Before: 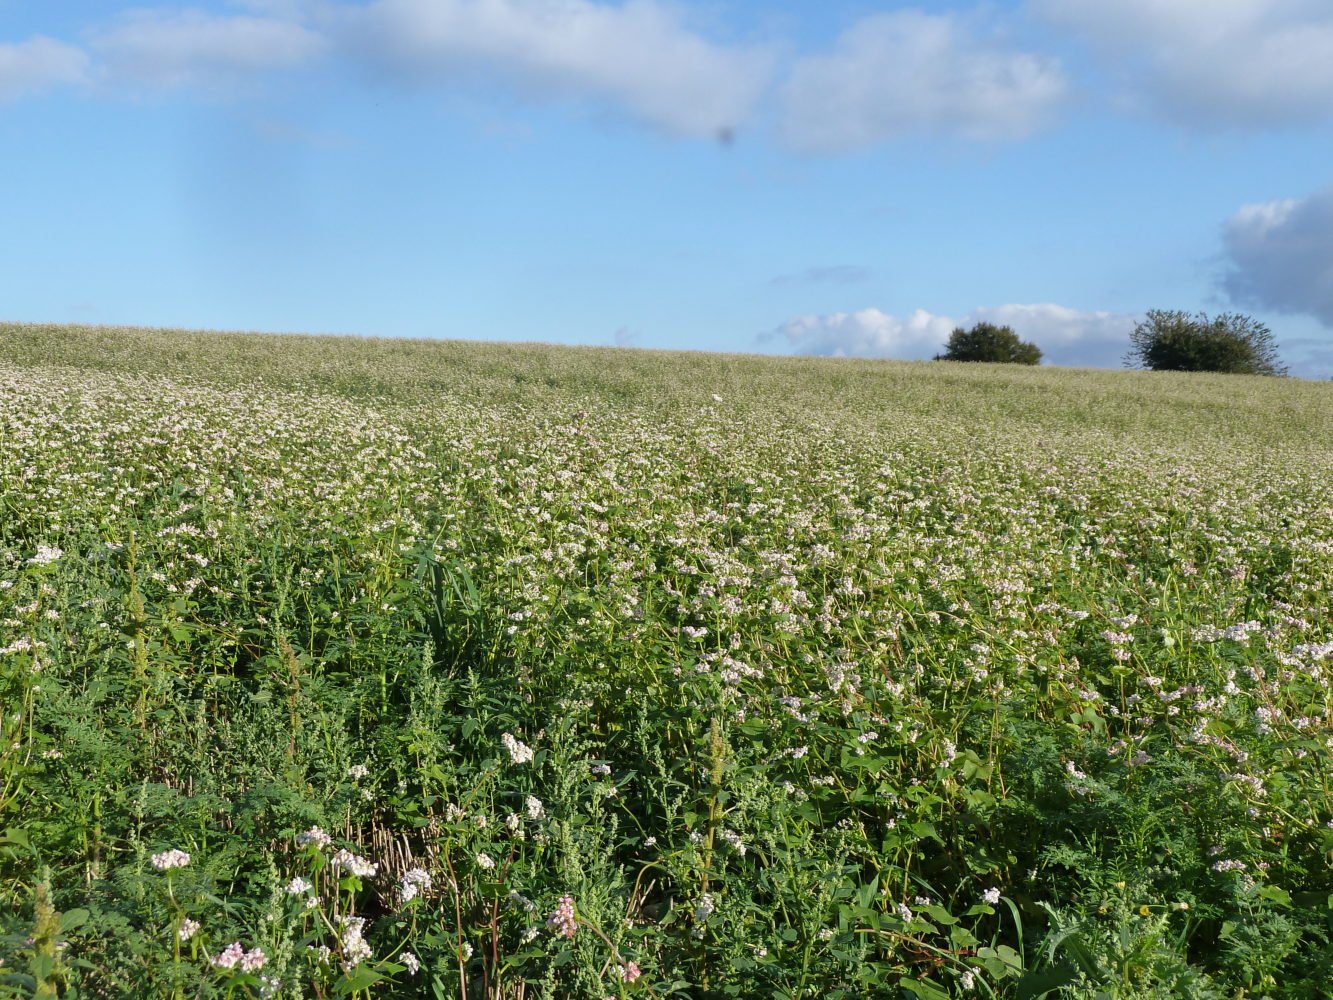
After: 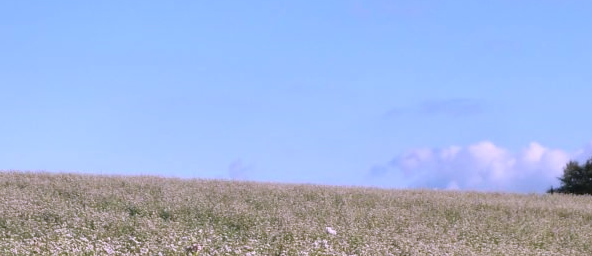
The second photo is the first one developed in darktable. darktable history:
crop: left 28.958%, top 16.791%, right 26.62%, bottom 57.589%
color correction: highlights a* 15.18, highlights b* -25.68
